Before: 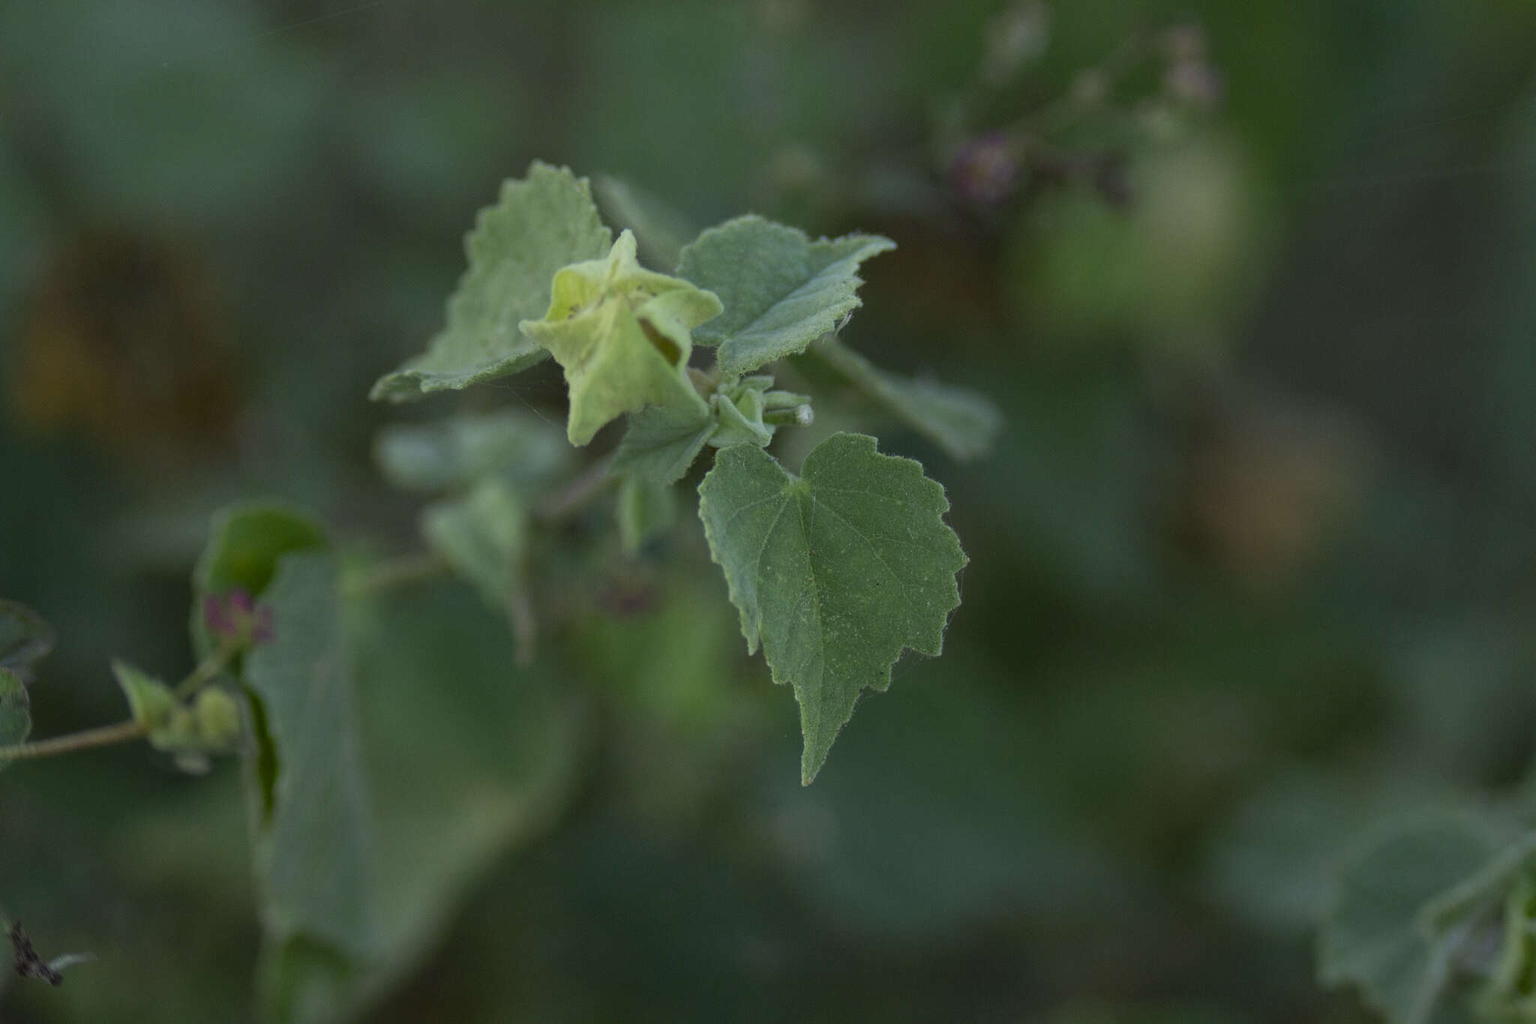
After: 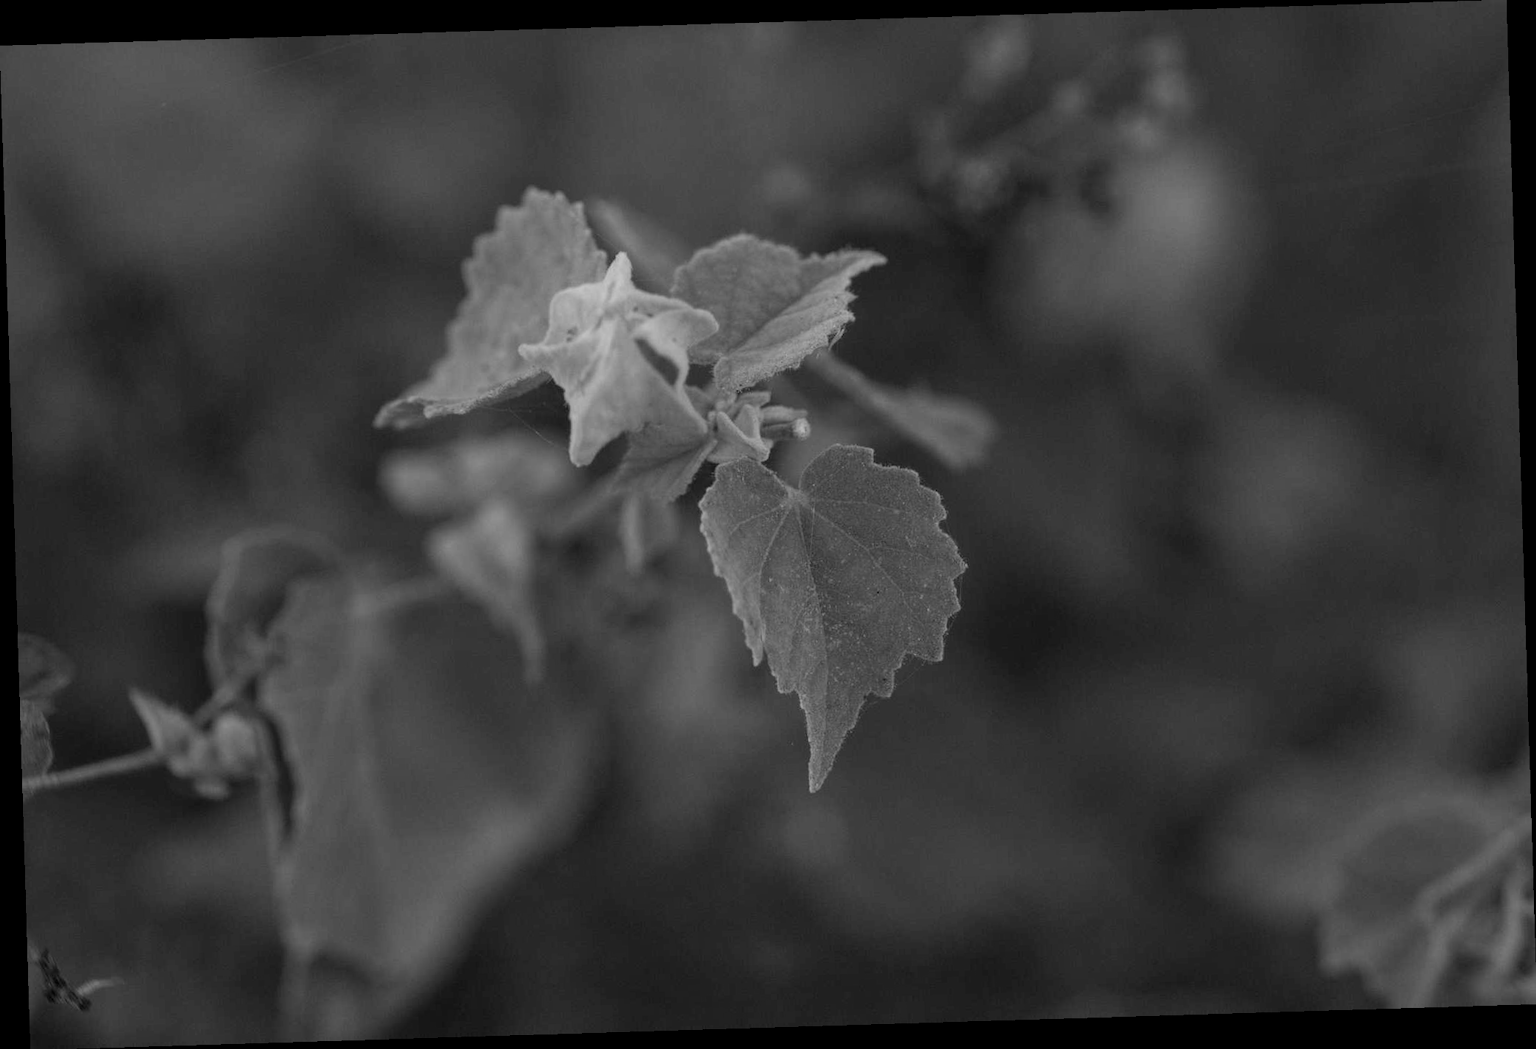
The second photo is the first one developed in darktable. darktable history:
rotate and perspective: rotation -1.75°, automatic cropping off
monochrome: a 73.58, b 64.21
local contrast: on, module defaults
